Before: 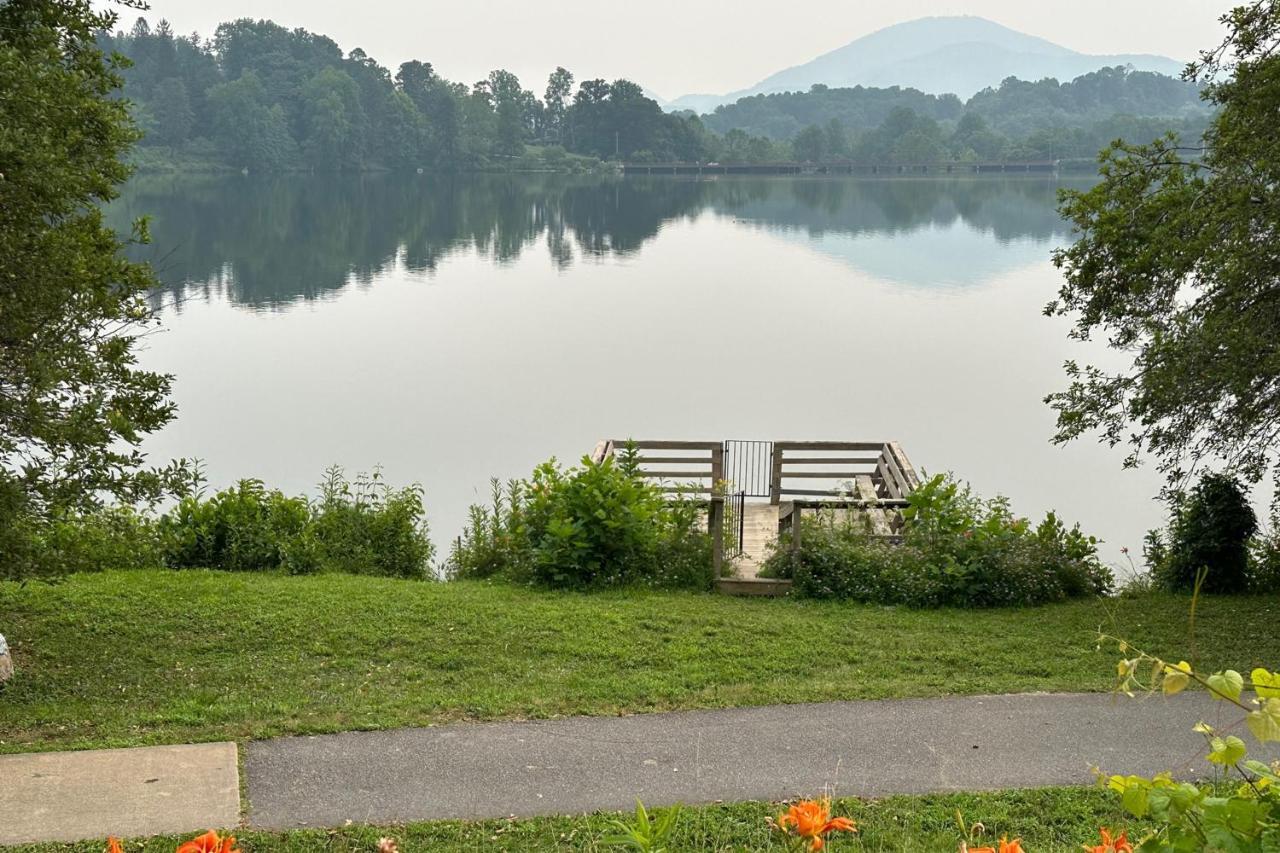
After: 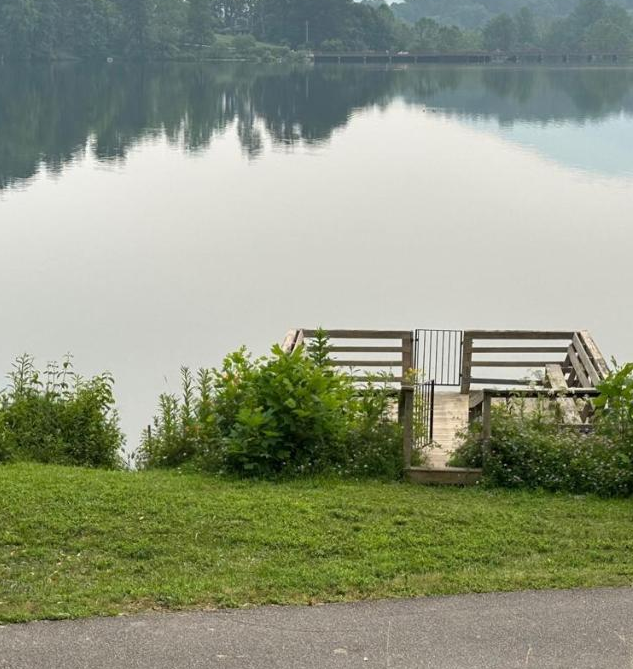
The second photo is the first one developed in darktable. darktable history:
crop and rotate: angle 0.022°, left 24.219%, top 13.09%, right 26.246%, bottom 8.433%
